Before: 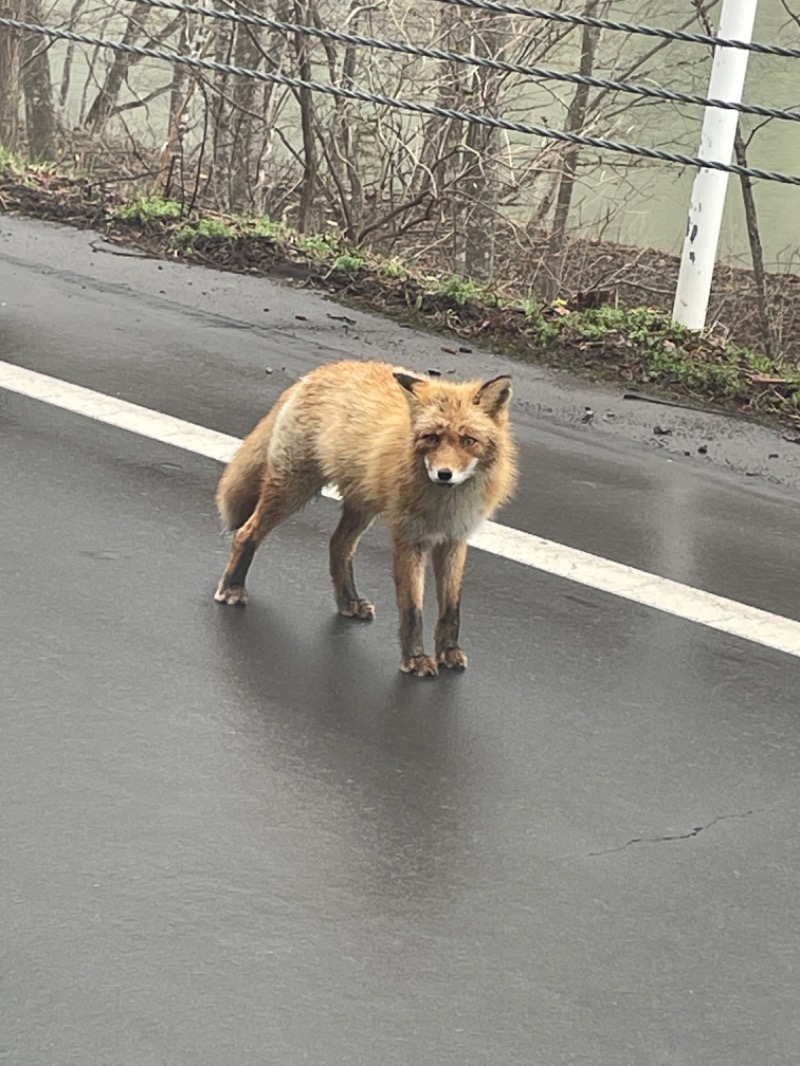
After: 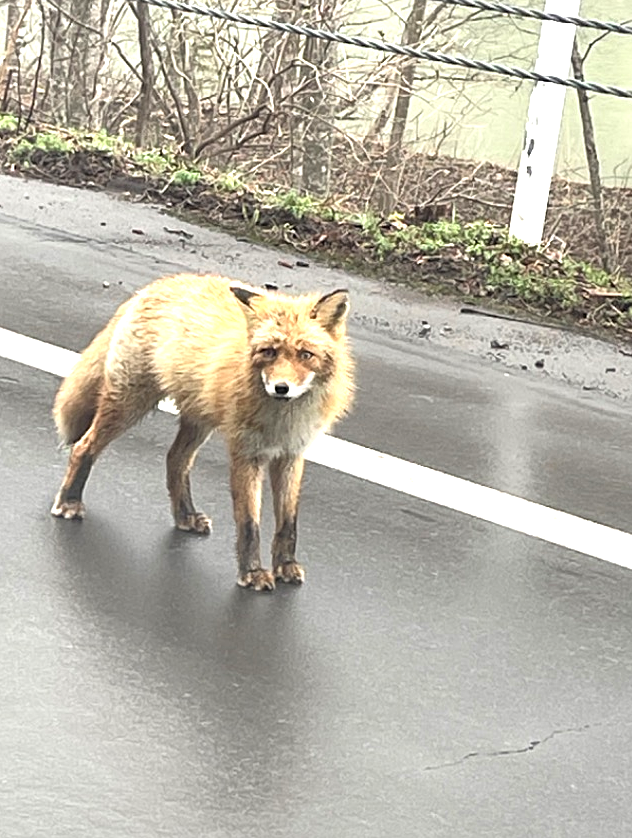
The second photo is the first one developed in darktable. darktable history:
tone equalizer: -8 EV -1.12 EV, -7 EV -0.983 EV, -6 EV -0.872 EV, -5 EV -0.572 EV, -3 EV 0.593 EV, -2 EV 0.842 EV, -1 EV 0.998 EV, +0 EV 1.07 EV
crop and rotate: left 20.485%, top 8.083%, right 0.422%, bottom 13.303%
sharpen: amount 0.204
